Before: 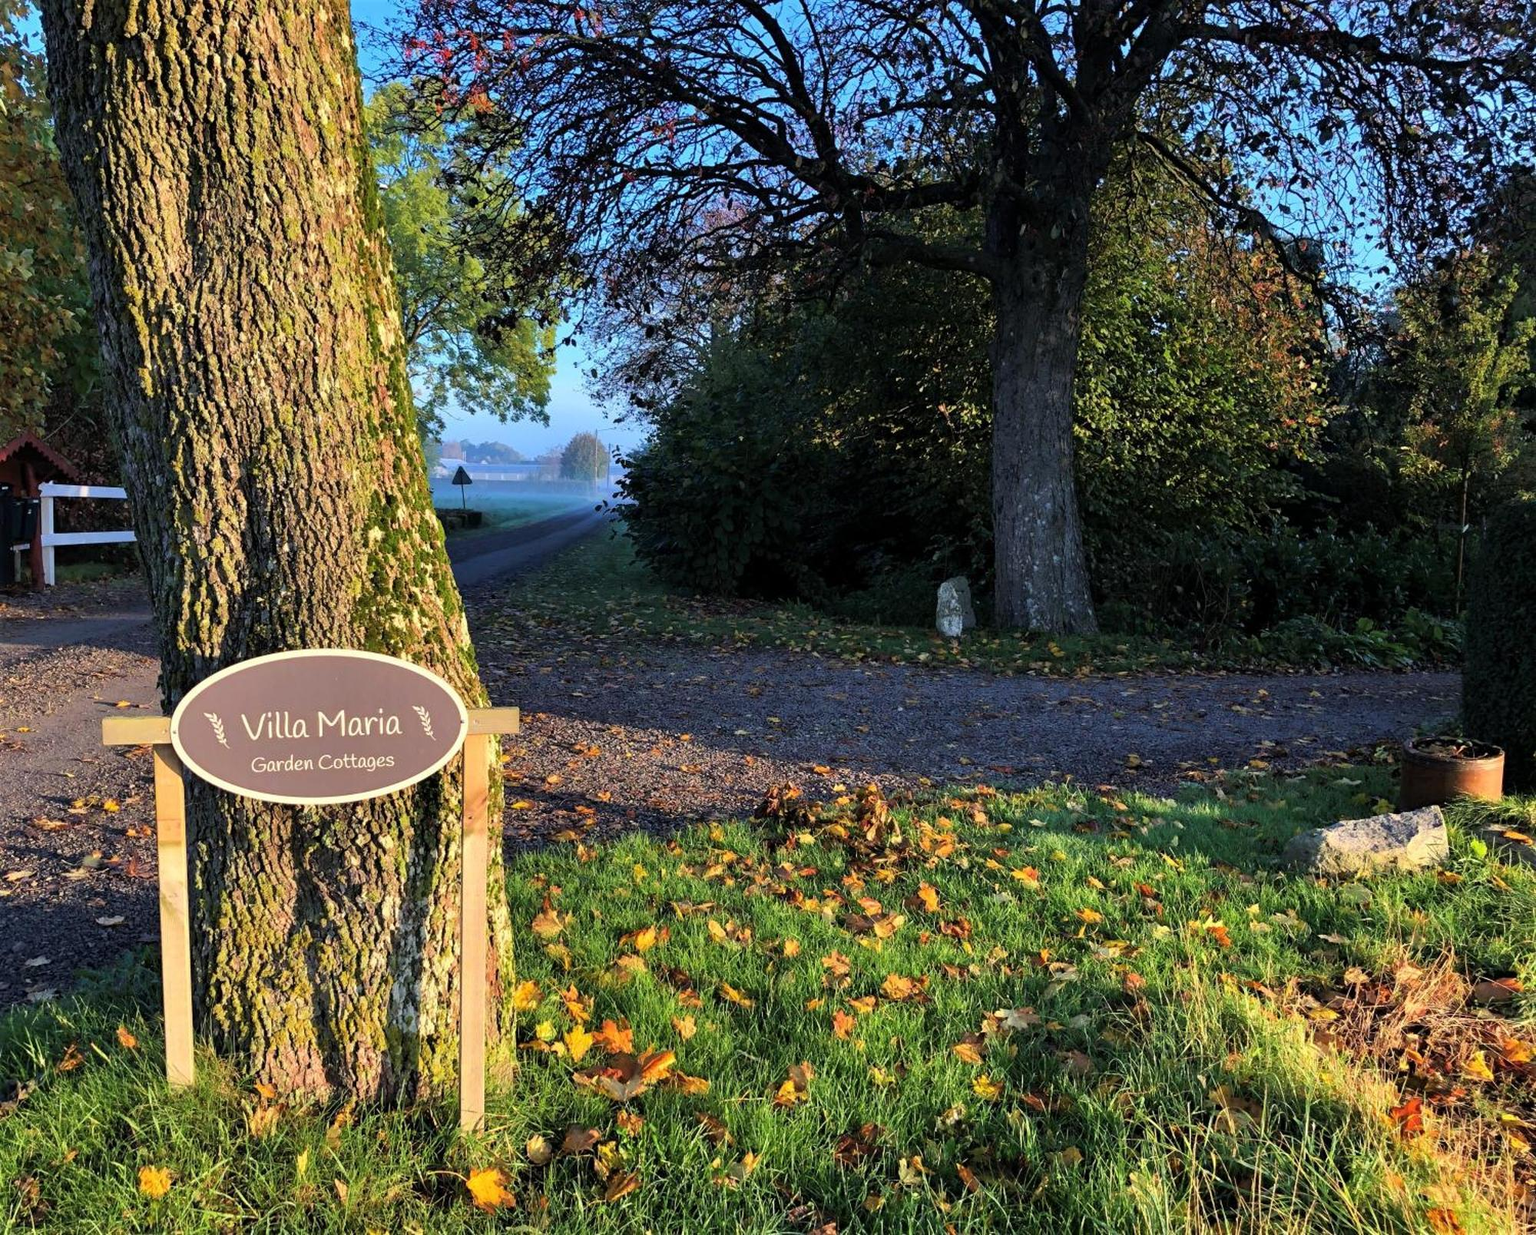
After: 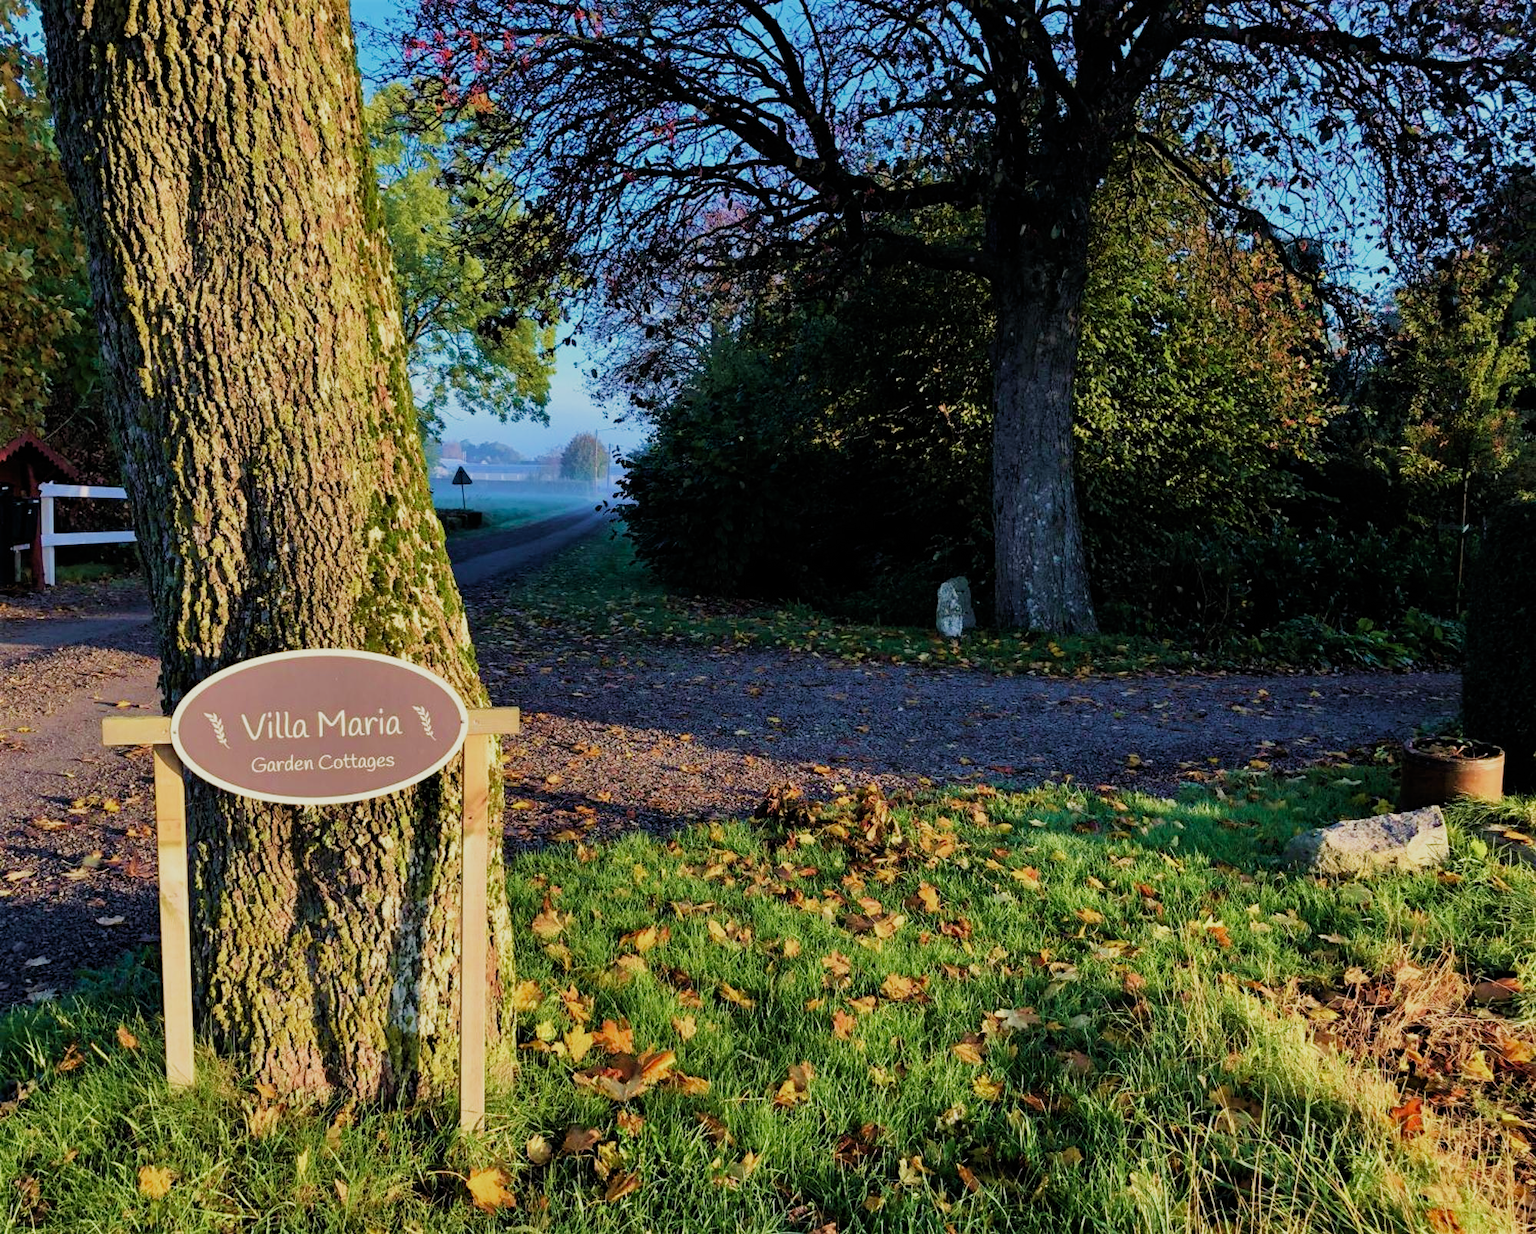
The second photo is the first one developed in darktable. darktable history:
velvia: strength 45.51%
filmic rgb: black relative exposure -8 EV, white relative exposure 3.98 EV, threshold 3.01 EV, hardness 4.18, contrast 0.987, add noise in highlights 0.001, preserve chrominance no, color science v4 (2020), enable highlight reconstruction true
tone equalizer: on, module defaults
